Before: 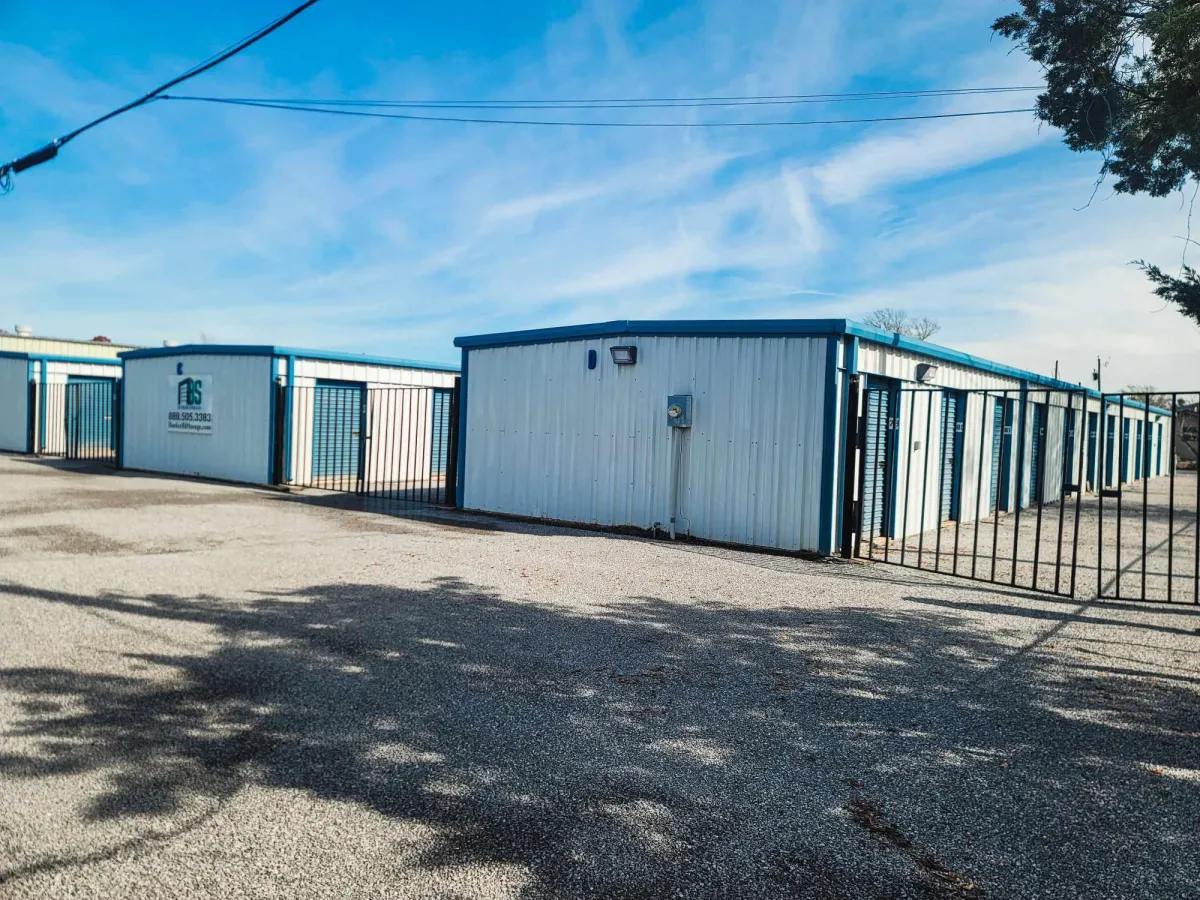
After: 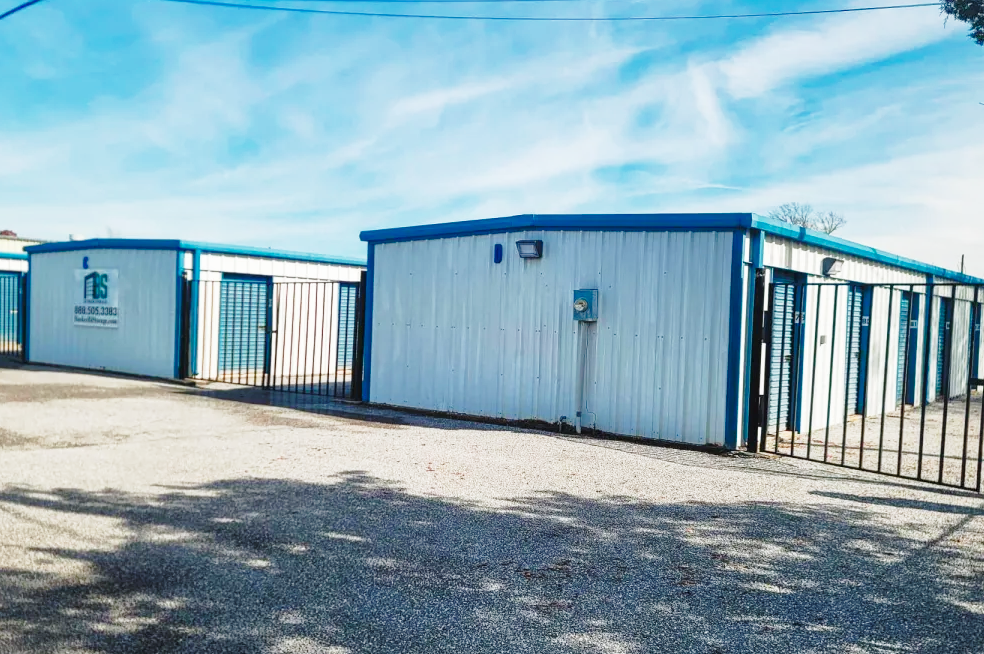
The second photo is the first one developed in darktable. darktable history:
base curve: curves: ch0 [(0, 0) (0.028, 0.03) (0.121, 0.232) (0.46, 0.748) (0.859, 0.968) (1, 1)], preserve colors none
white balance: emerald 1
shadows and highlights: on, module defaults
crop: left 7.856%, top 11.836%, right 10.12%, bottom 15.387%
